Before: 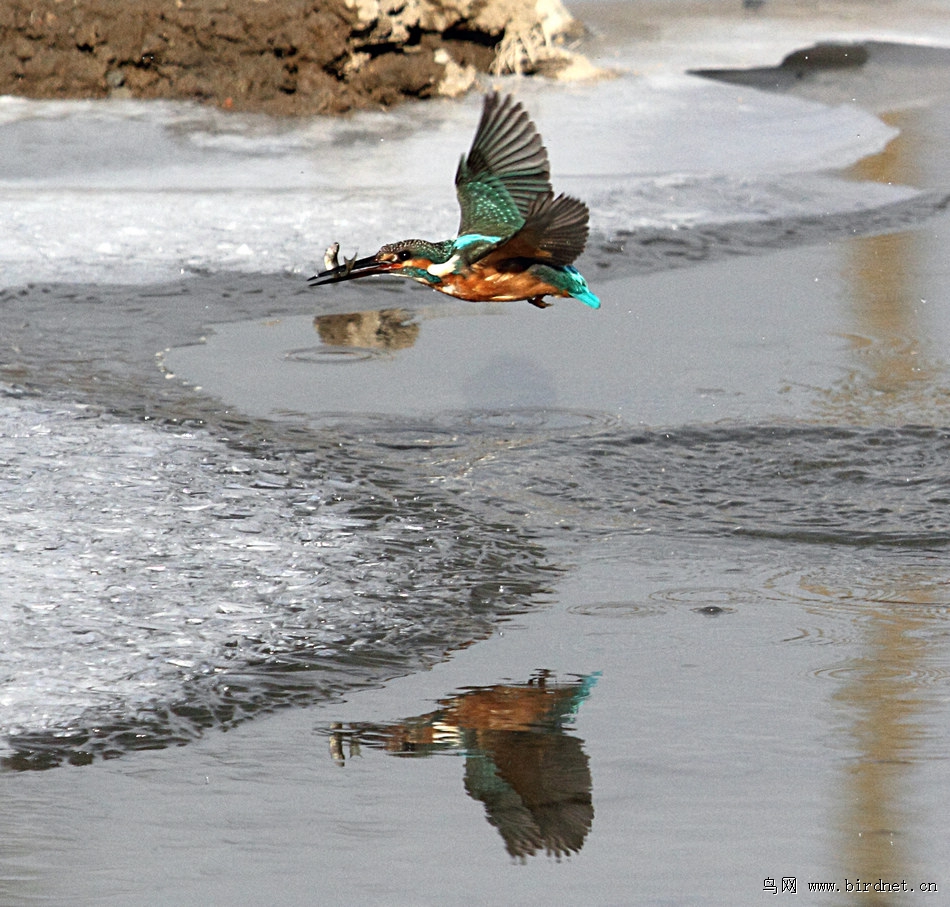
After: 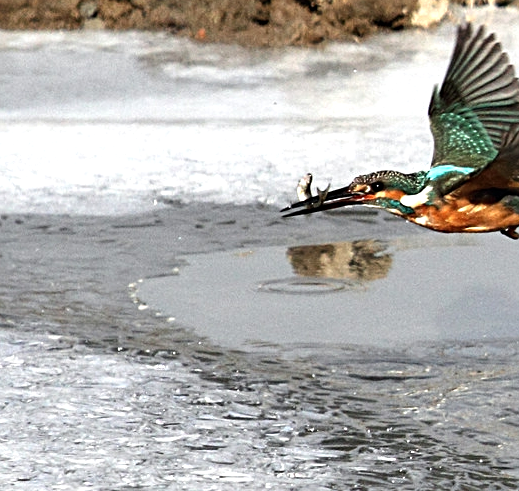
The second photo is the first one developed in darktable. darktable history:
tone equalizer: -8 EV -0.435 EV, -7 EV -0.398 EV, -6 EV -0.308 EV, -5 EV -0.197 EV, -3 EV 0.217 EV, -2 EV 0.315 EV, -1 EV 0.37 EV, +0 EV 0.405 EV, edges refinement/feathering 500, mask exposure compensation -1.26 EV, preserve details no
crop and rotate: left 3.045%, top 7.636%, right 42.259%, bottom 38.199%
sharpen: amount 0.209
